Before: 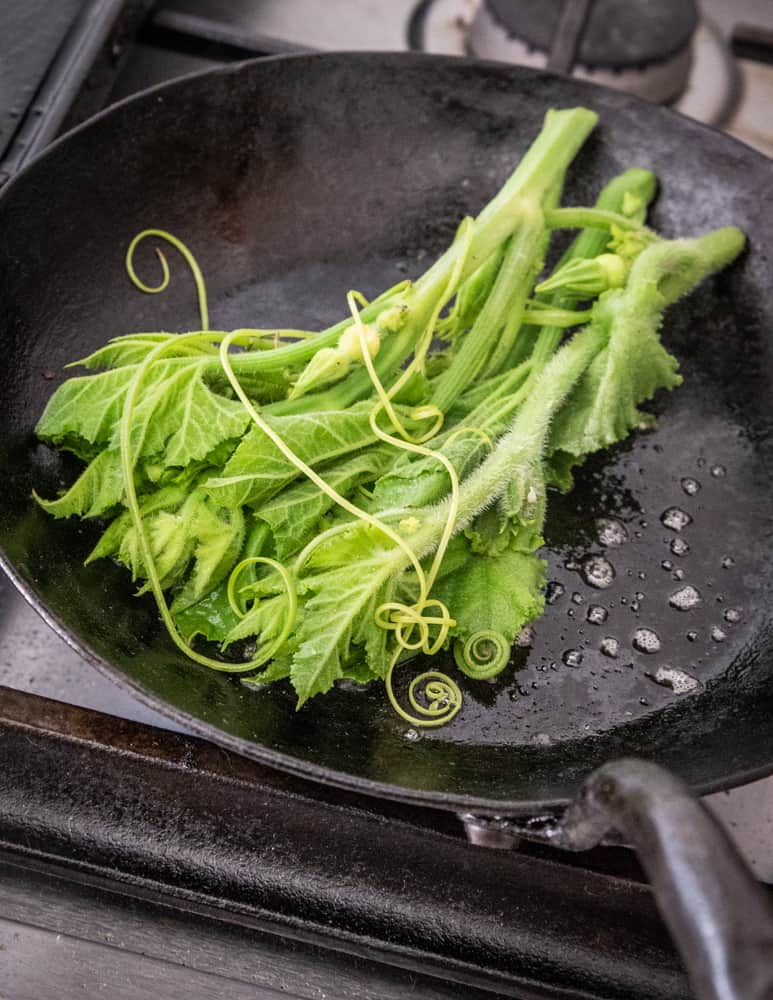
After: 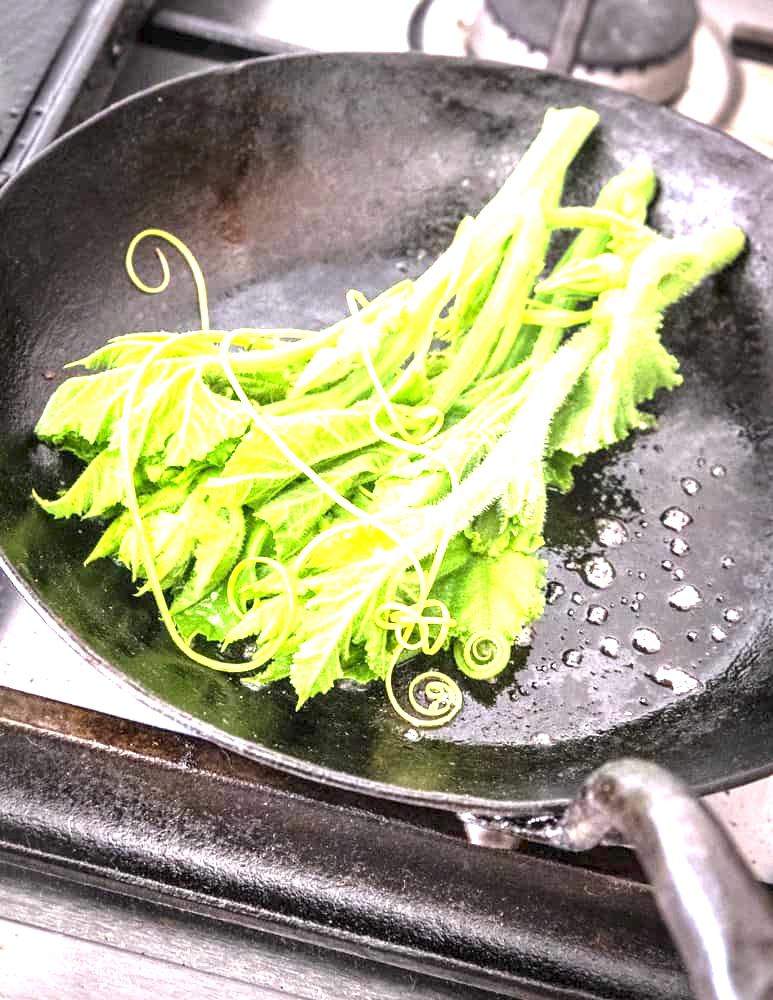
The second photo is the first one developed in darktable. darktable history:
exposure: exposure 2.24 EV, compensate highlight preservation false
